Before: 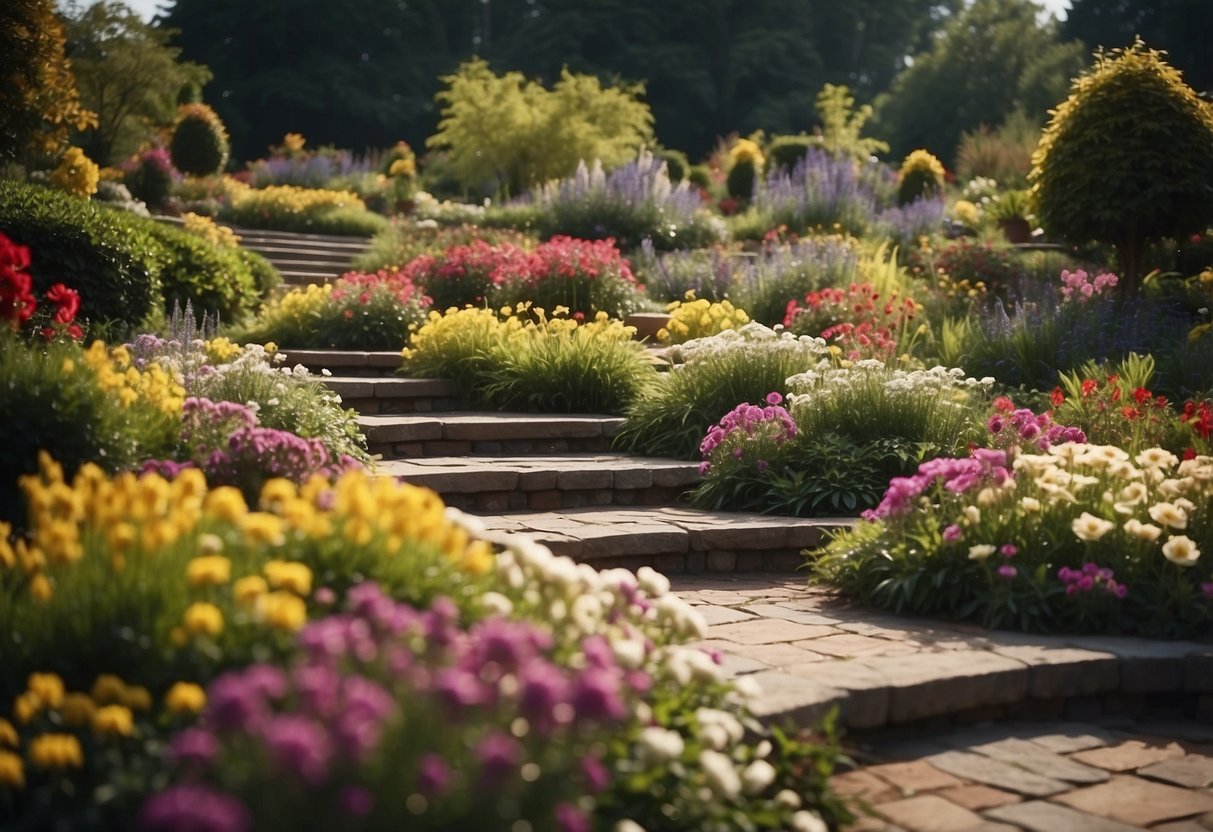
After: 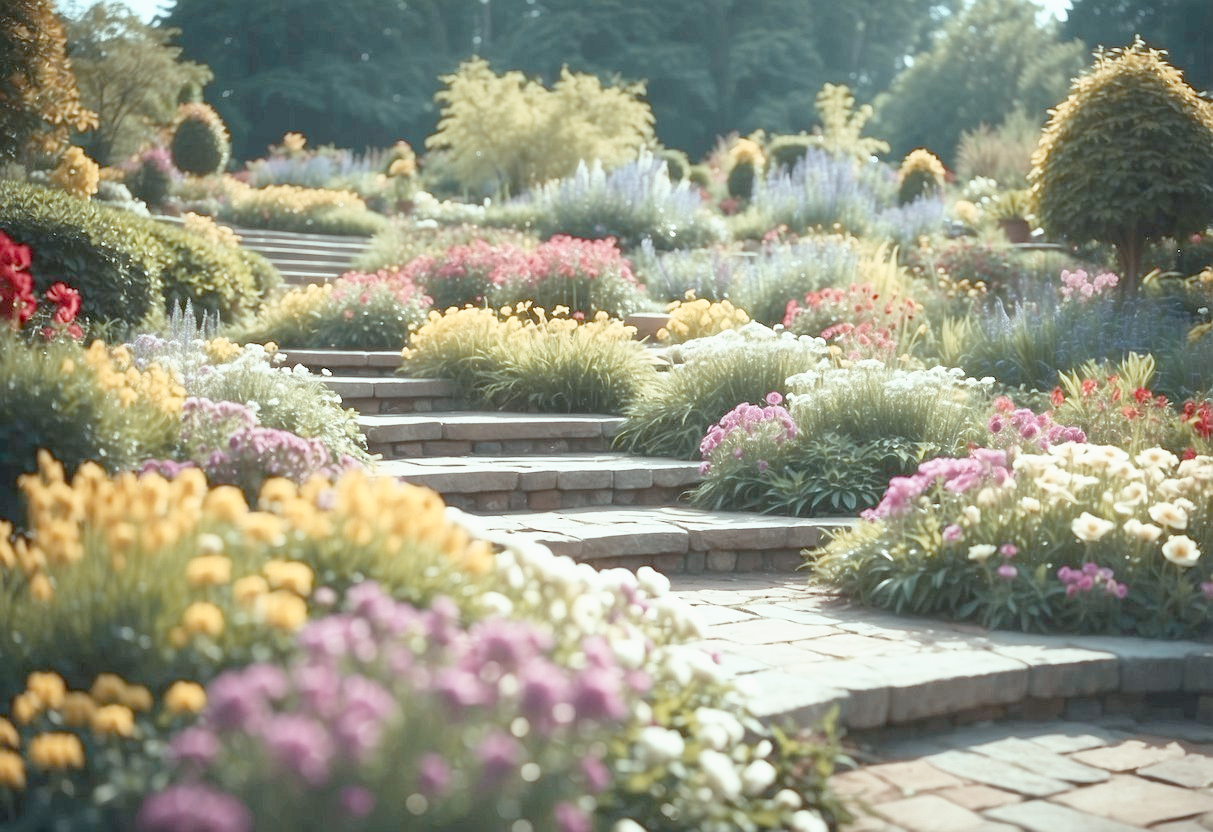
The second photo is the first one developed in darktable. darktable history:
tone curve: curves: ch0 [(0, 0) (0.003, 0.001) (0.011, 0.005) (0.025, 0.01) (0.044, 0.019) (0.069, 0.029) (0.1, 0.042) (0.136, 0.078) (0.177, 0.129) (0.224, 0.182) (0.277, 0.246) (0.335, 0.318) (0.399, 0.396) (0.468, 0.481) (0.543, 0.573) (0.623, 0.672) (0.709, 0.777) (0.801, 0.881) (0.898, 0.975) (1, 1)], preserve colors none
color look up table: target L [88.69, 79.39, 66.76, 62.42, 50.45, 35.56, 198.1, 92.62, 90.27, 76.03, 80.16, 66.07, 65.24, 65.57, 56.83, 50.43, 53.7, 49.65, 39.28, 31.34, 85.84, 80.79, 80.67, 80.48, 74.81, 67.19, 56.44, 53.12, 53.69, 54.65, 46.99, 37.24, 27.97, 24.79, 25.7, 20.82, 17.67, 13.77, 11.01, 81.56, 81.89, 81.32, 81.37, 81.36, 81.56, 71.59, 65.69, 53.81, 47.99], target a [-9.129, -8.182, -17.41, -44.88, -37.94, -11.24, 0, -0.001, -9.883, 10.14, -3.361, 31.58, 22.27, 11.45, 33.25, 41.97, 36.78, 37.92, 36.69, 11.36, -9.672, -4.395, -8.739, -7.617, -7.224, -6.227, -1.223, 32.74, 16.86, -13.29, -2.887, 3.855, -2.1, 11.46, 8.602, -1.448, -1.221, -1.167, -3.339, -10.07, -15.27, -11.81, -10.16, -13.11, -11.98, -35.82, -28.29, -20.87, -12.27], target b [-3.71, -3.45, 38.23, 13.4, 17.92, 13.83, 0.001, 0.005, -3.685, 55.99, -2.417, 49.2, 51.03, 10.19, 45.91, 28.07, 4.448, 19.93, 25.85, 11.77, -3.879, -2.964, -2.543, -3.851, -3.418, -2.386, -20.2, -4.265, -20.23, -40.25, -1.669, -37.56, -2.102, -9.792, -35.79, -0.857, -2.075, -2.236, -1.078, -4.649, -8.084, -5.924, -6.299, -6.358, -8.609, -9.68, -27.5, -27.21, -21.57], num patches 49
